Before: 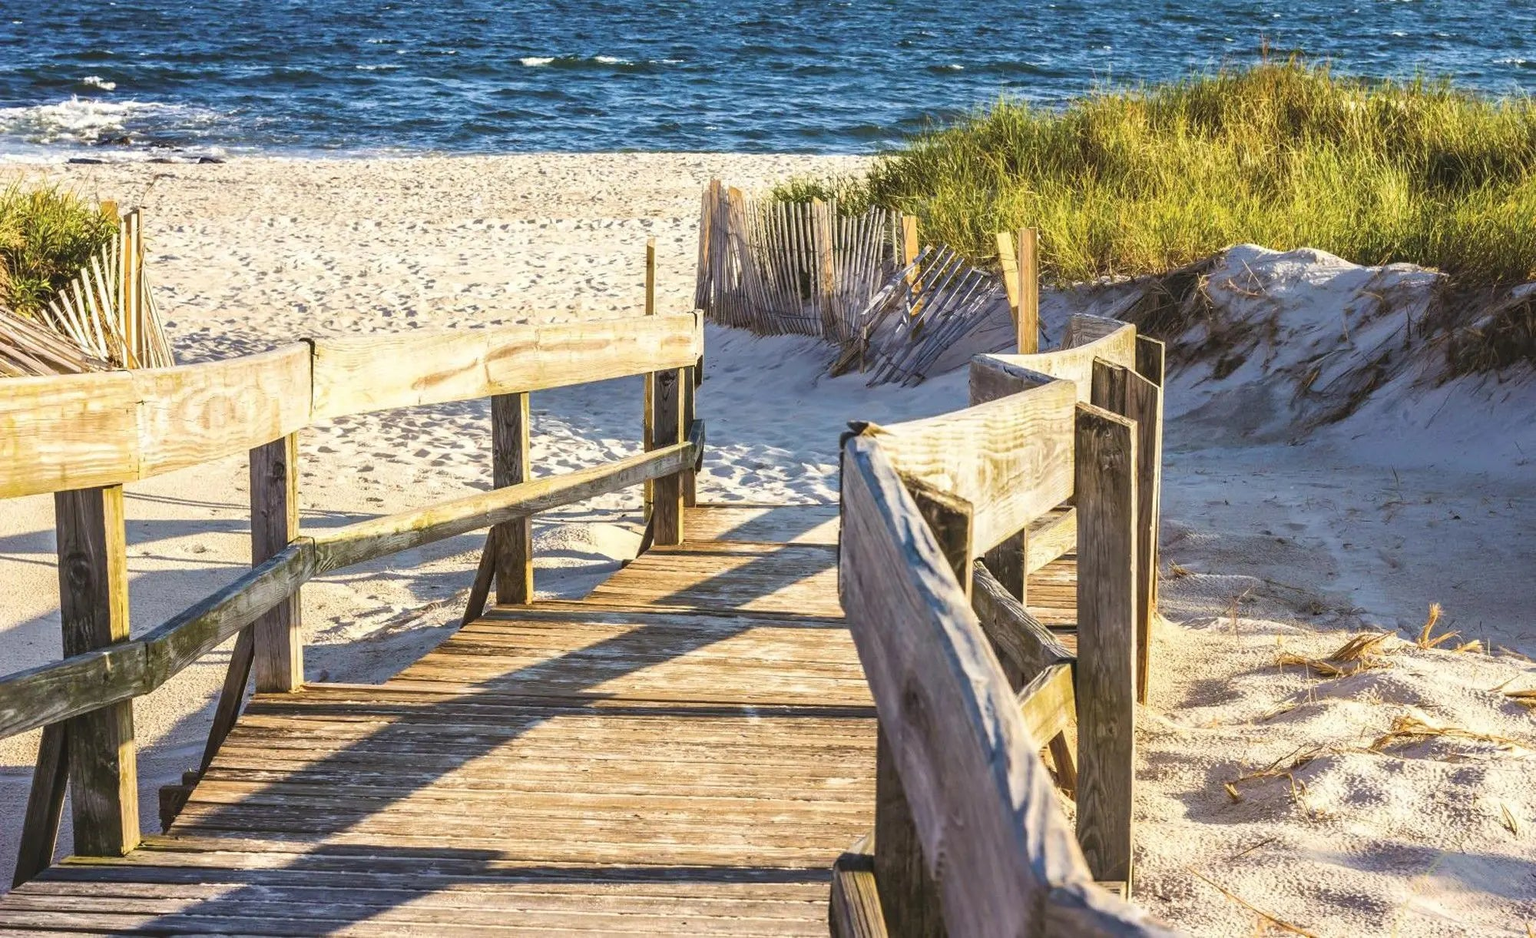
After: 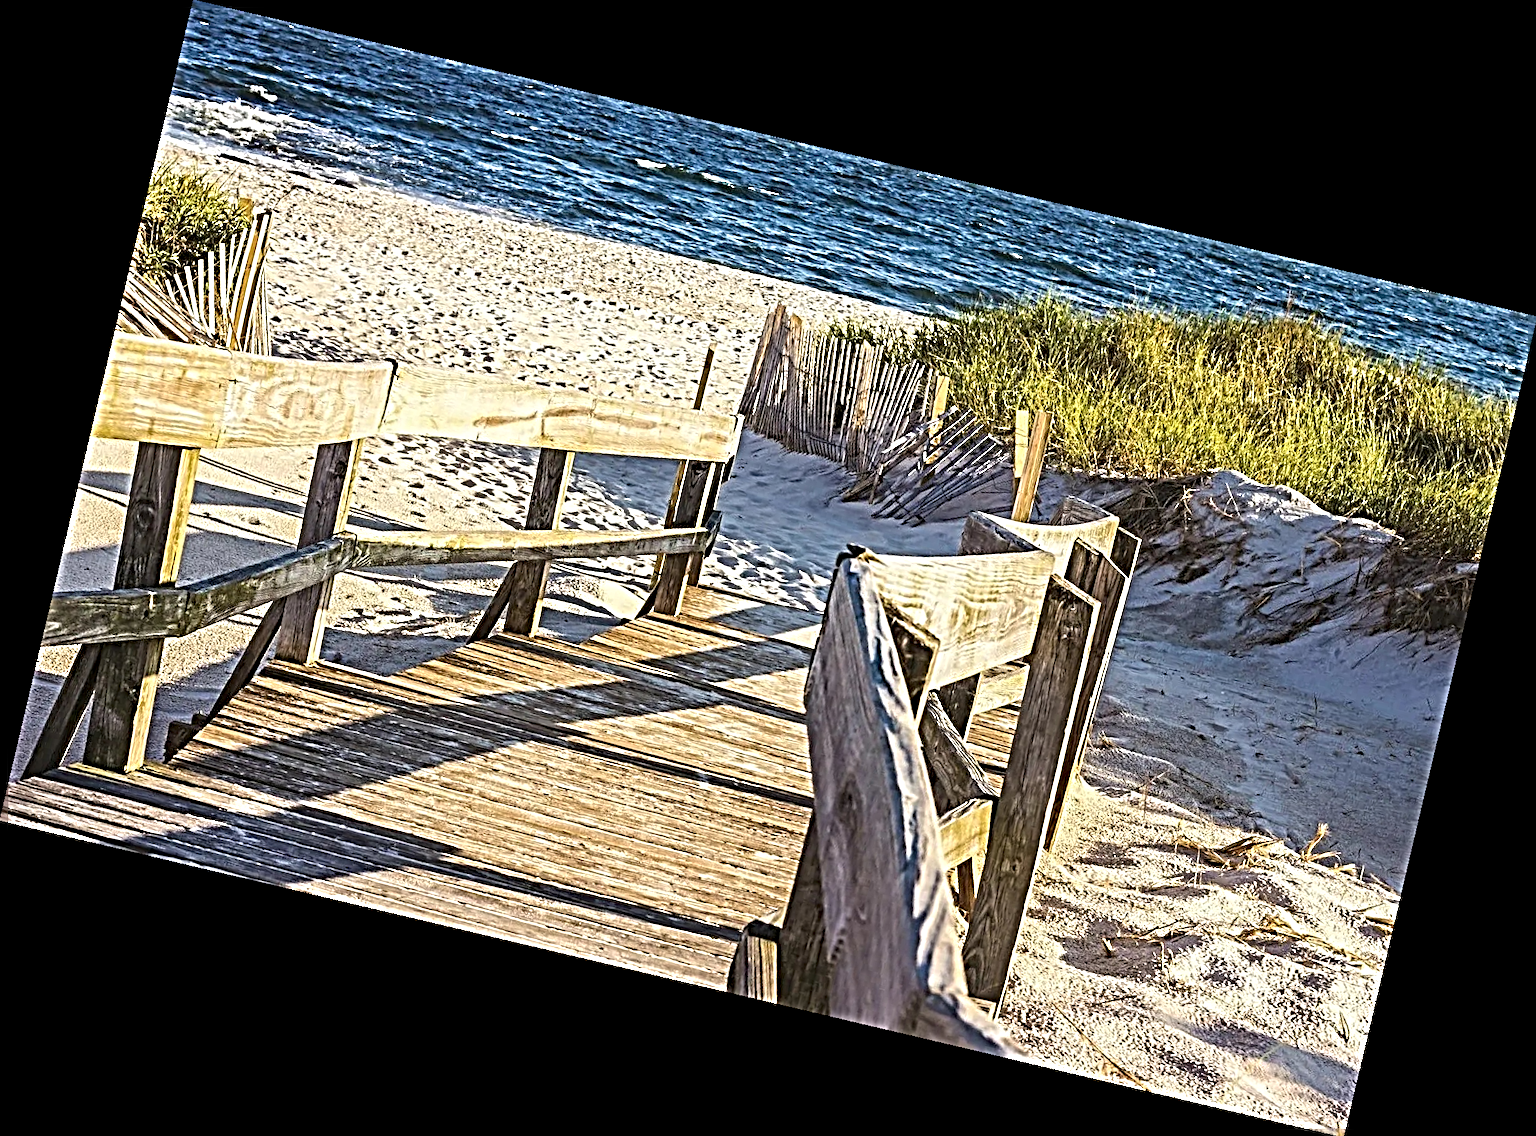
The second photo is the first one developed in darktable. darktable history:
sharpen: radius 6.3, amount 1.8, threshold 0
rotate and perspective: rotation 13.27°, automatic cropping off
